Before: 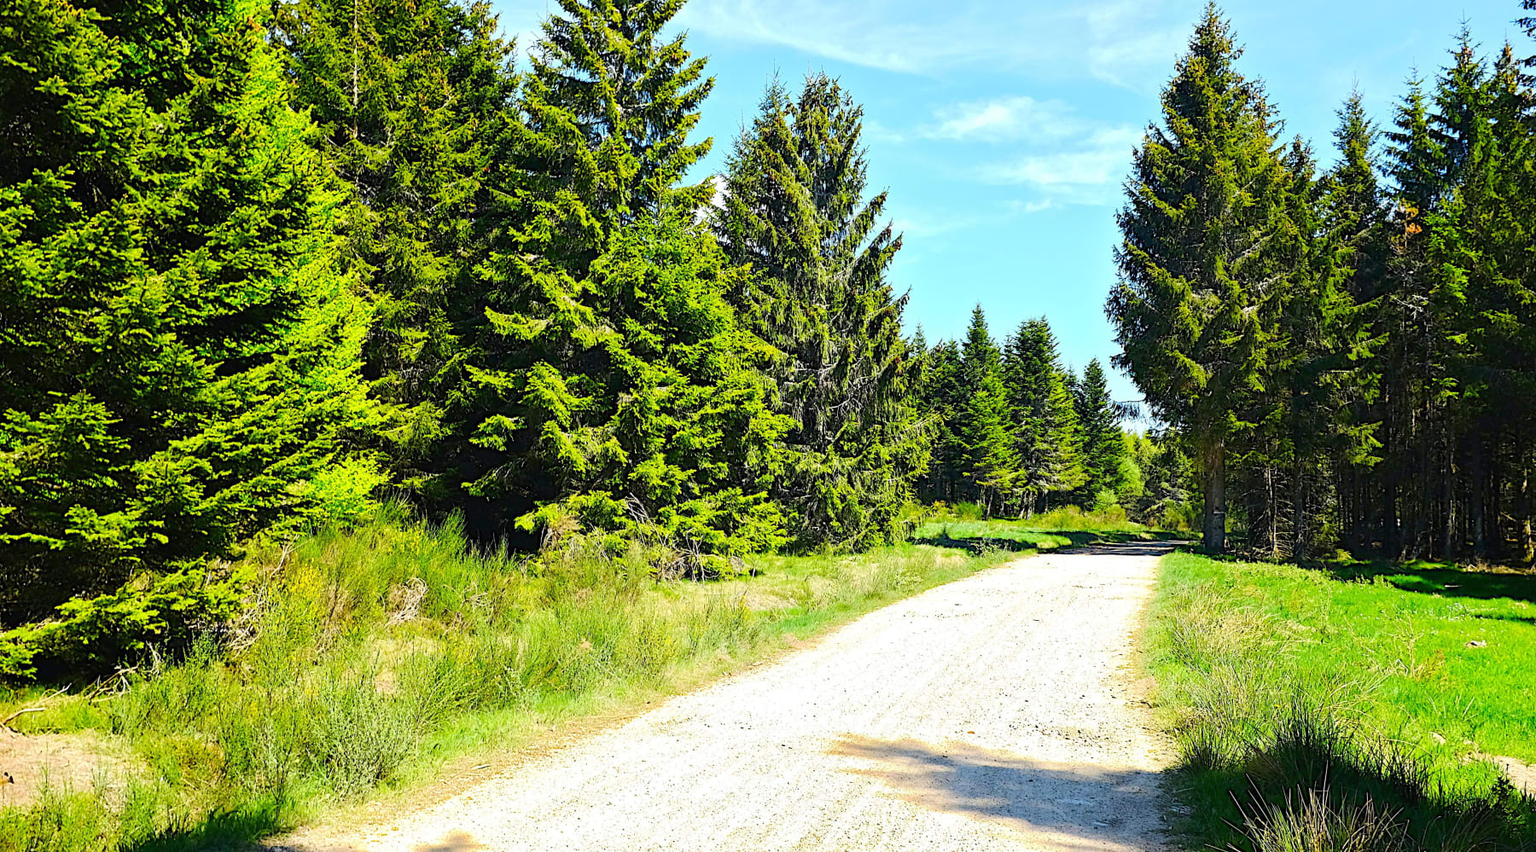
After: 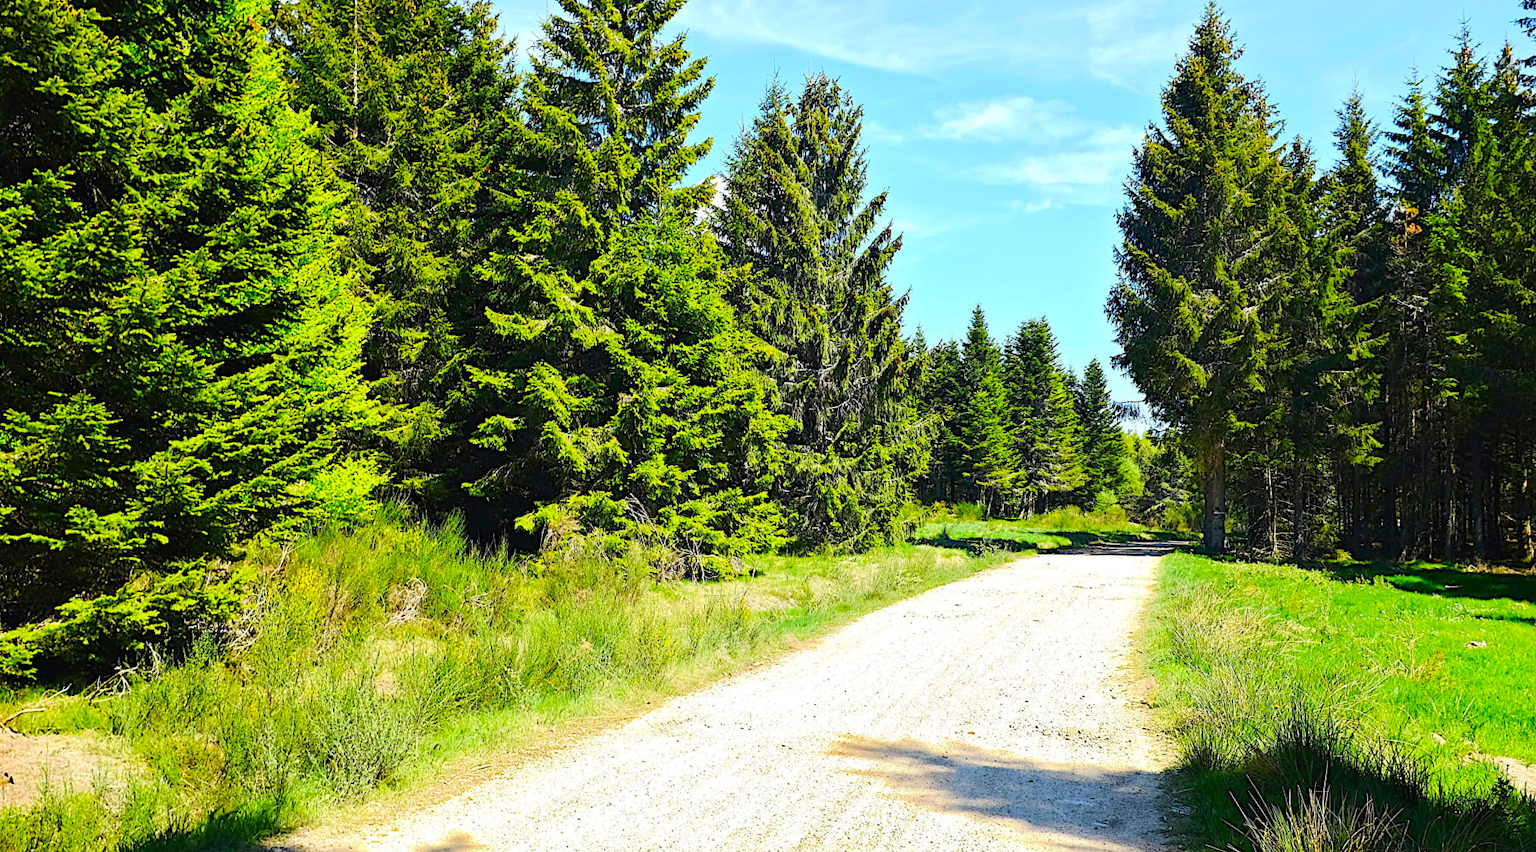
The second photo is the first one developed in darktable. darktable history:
contrast brightness saturation: contrast 0.042, saturation 0.065
